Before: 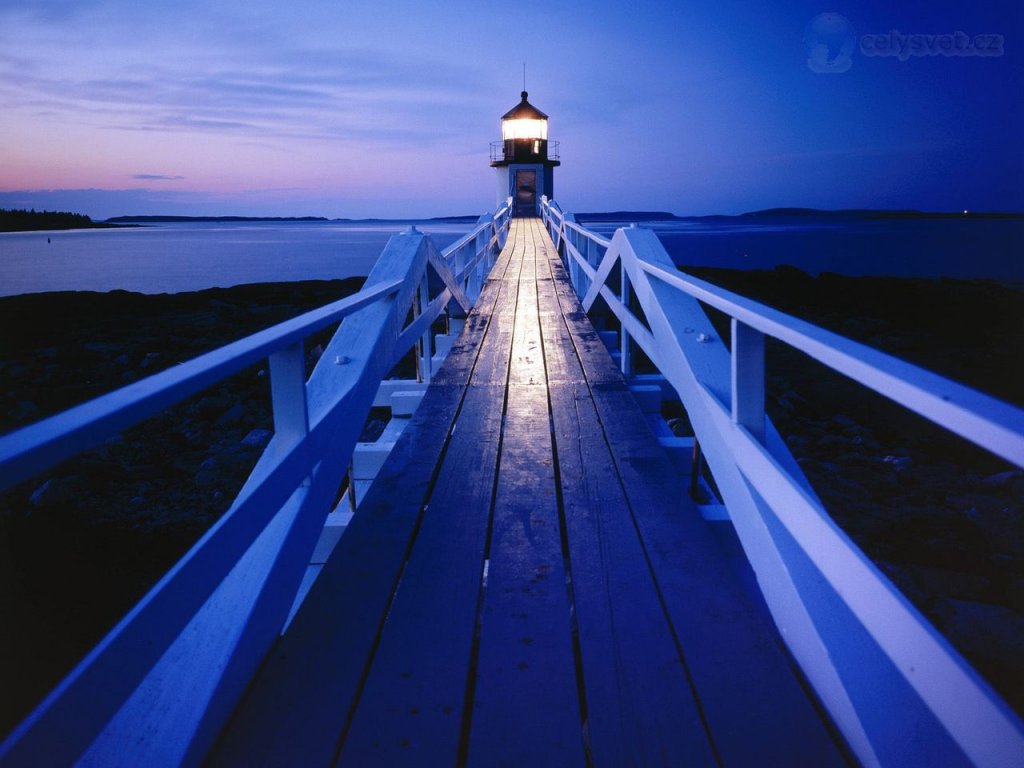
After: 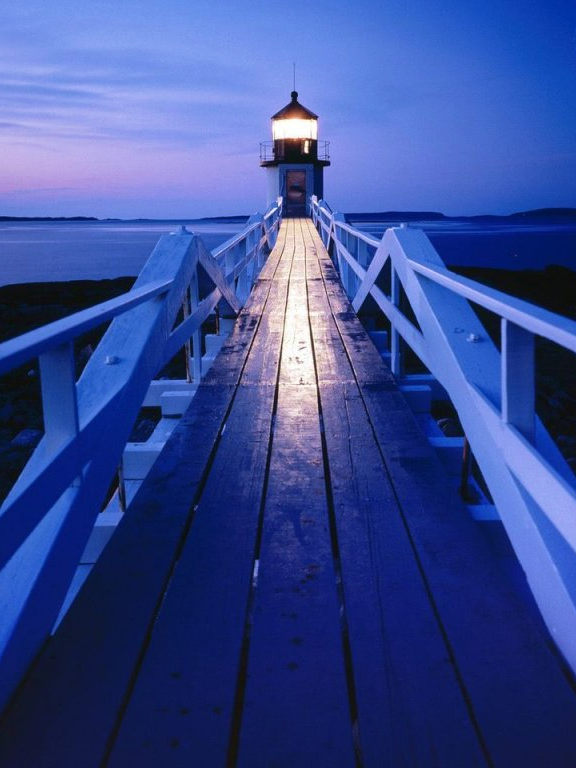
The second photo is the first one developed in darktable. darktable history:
velvia: on, module defaults
crop and rotate: left 22.516%, right 21.234%
